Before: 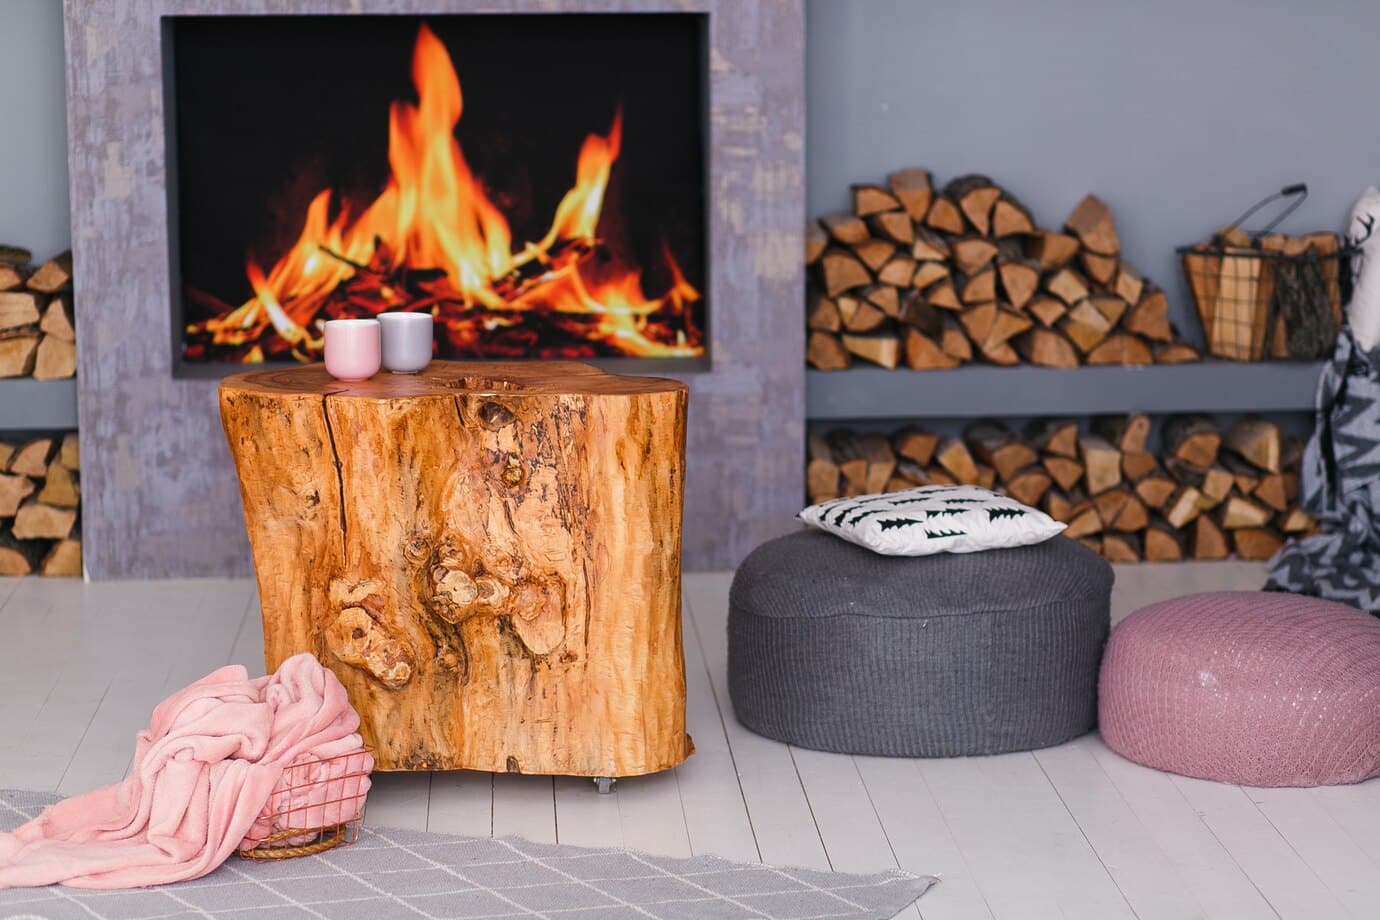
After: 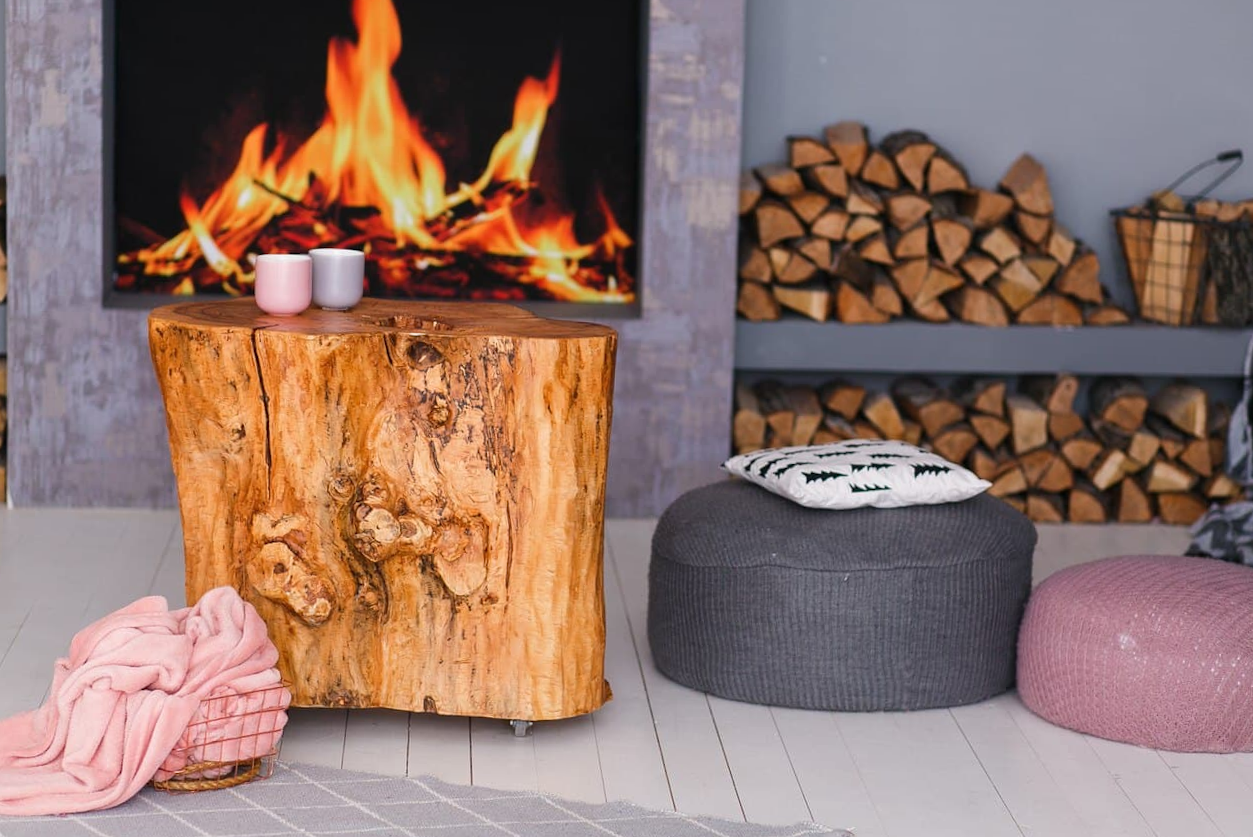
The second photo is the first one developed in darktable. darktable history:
crop and rotate: angle -1.89°, left 3.133%, top 3.773%, right 1.561%, bottom 0.692%
